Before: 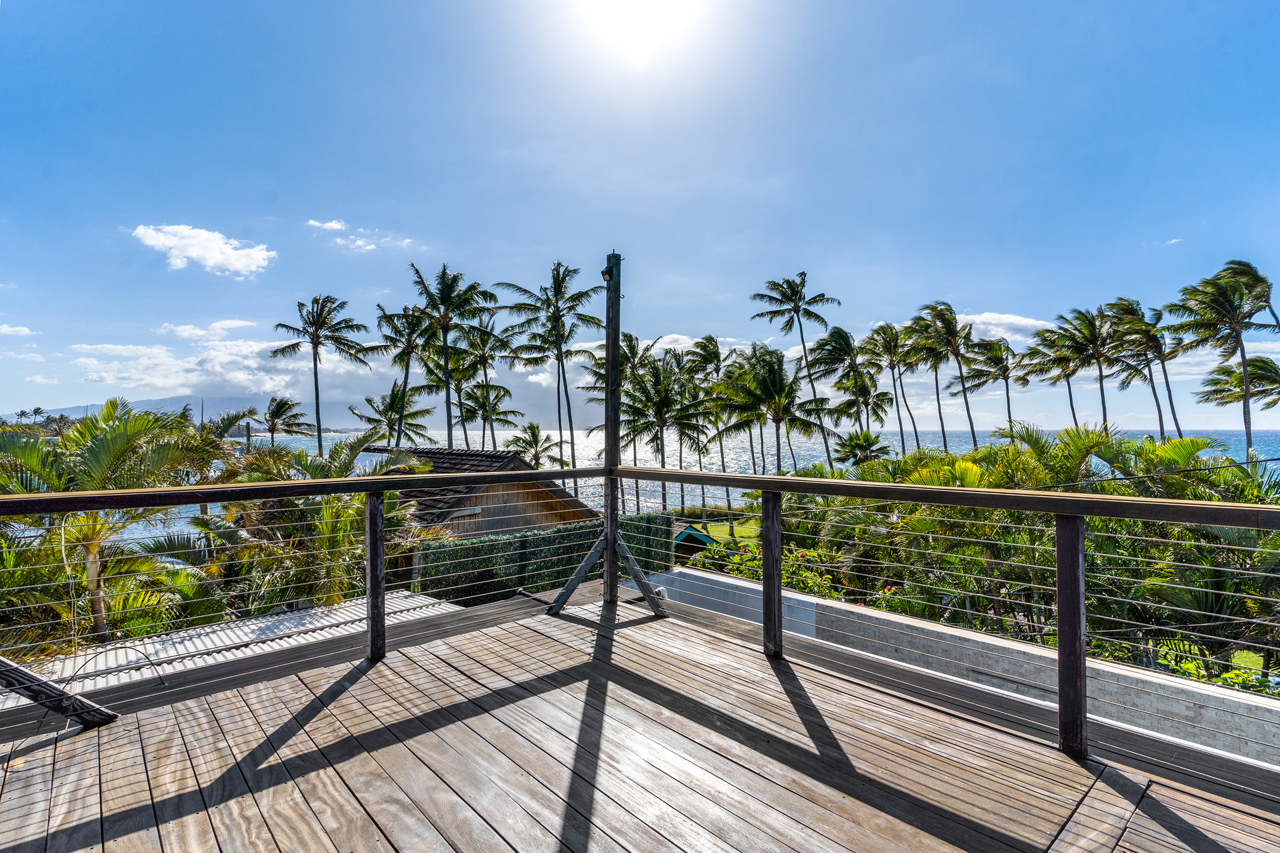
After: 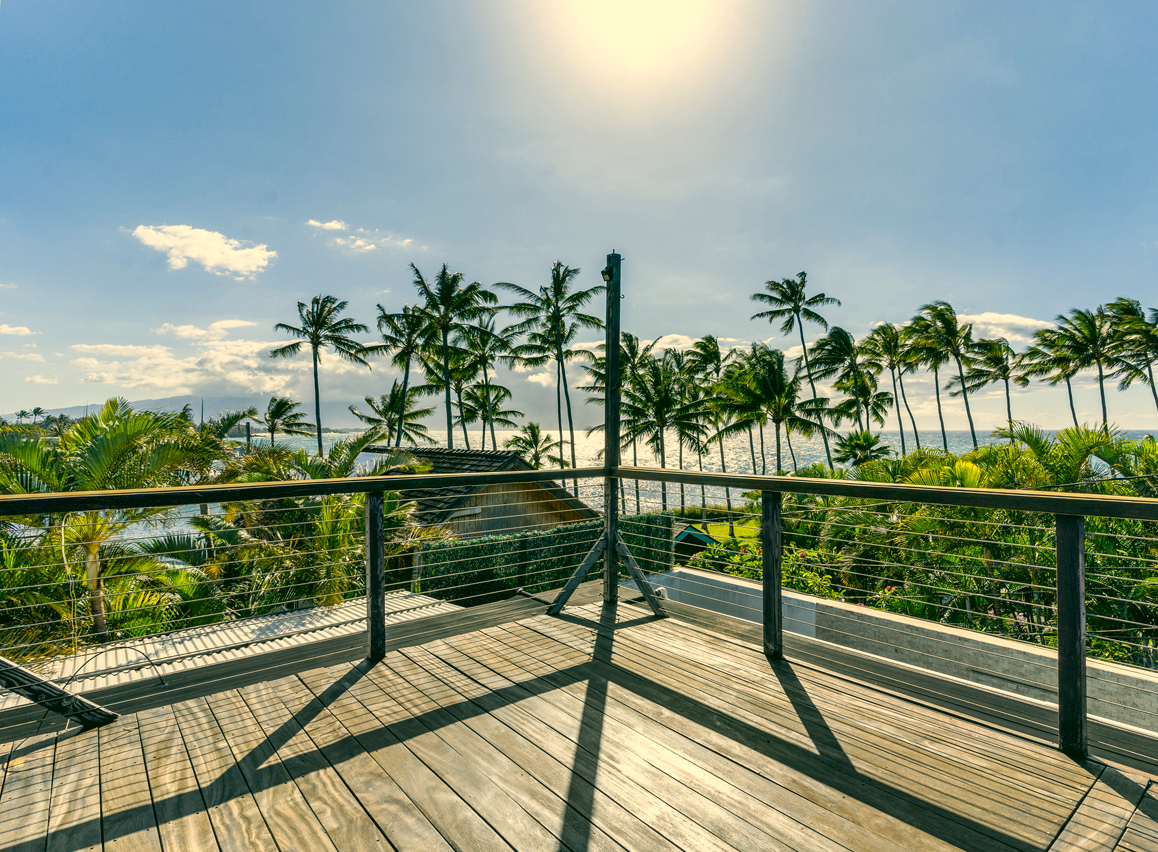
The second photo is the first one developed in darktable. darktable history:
color correction: highlights a* 4.79, highlights b* 24.75, shadows a* -16.3, shadows b* 3.73
crop: right 9.522%, bottom 0.033%
exposure: compensate exposure bias true, compensate highlight preservation false
